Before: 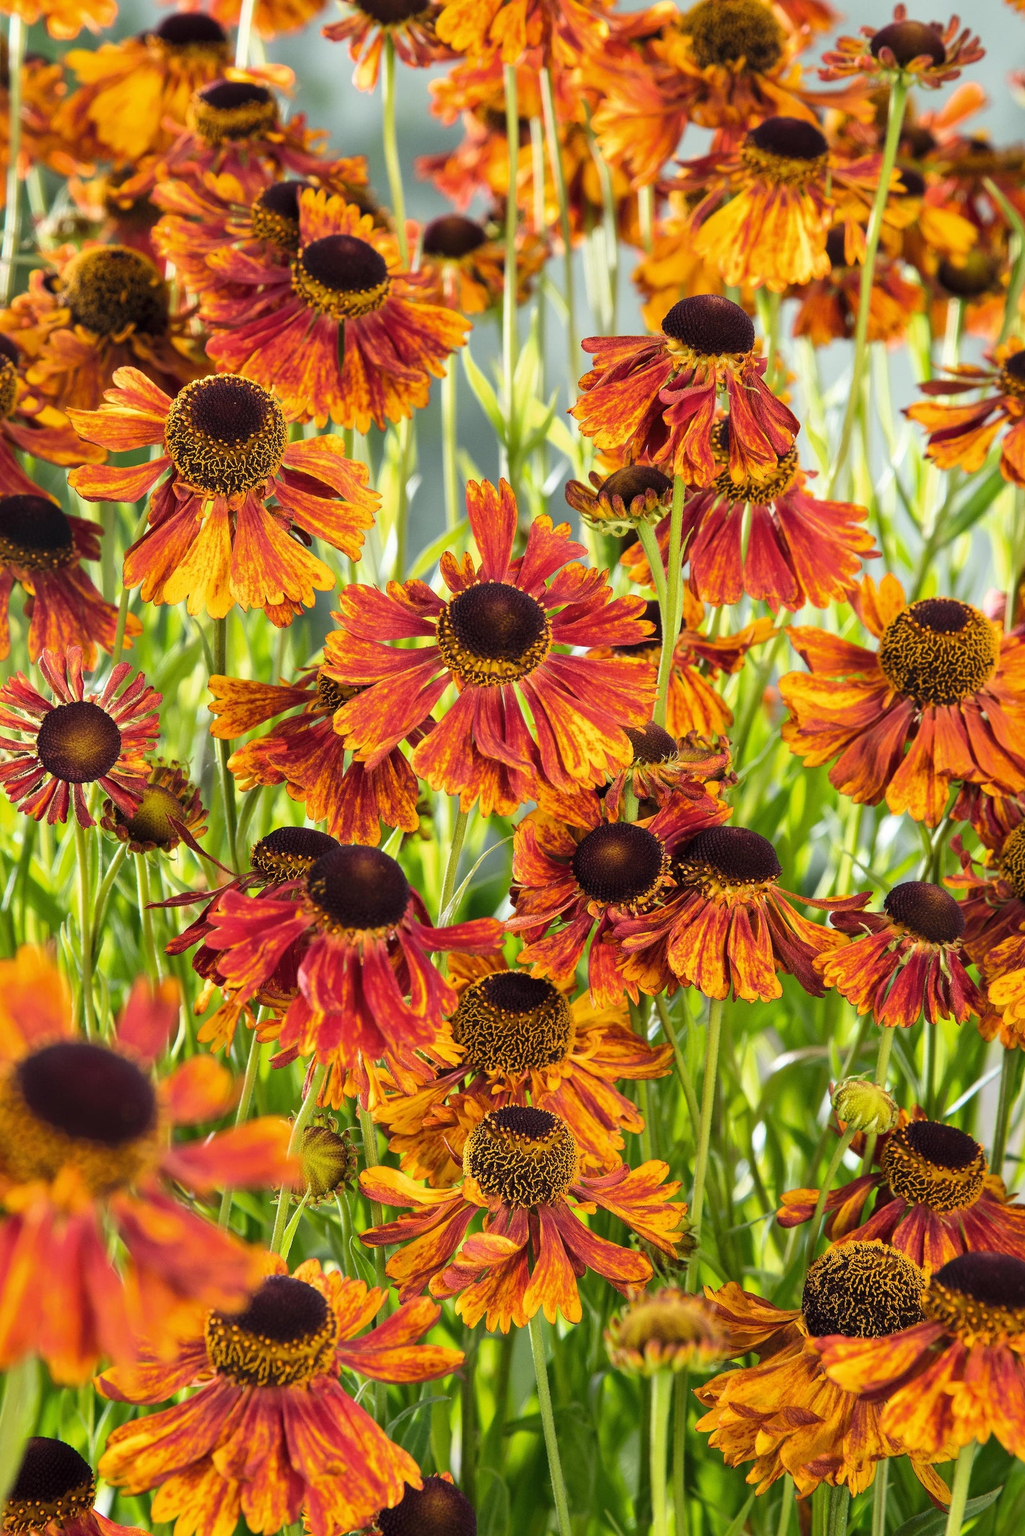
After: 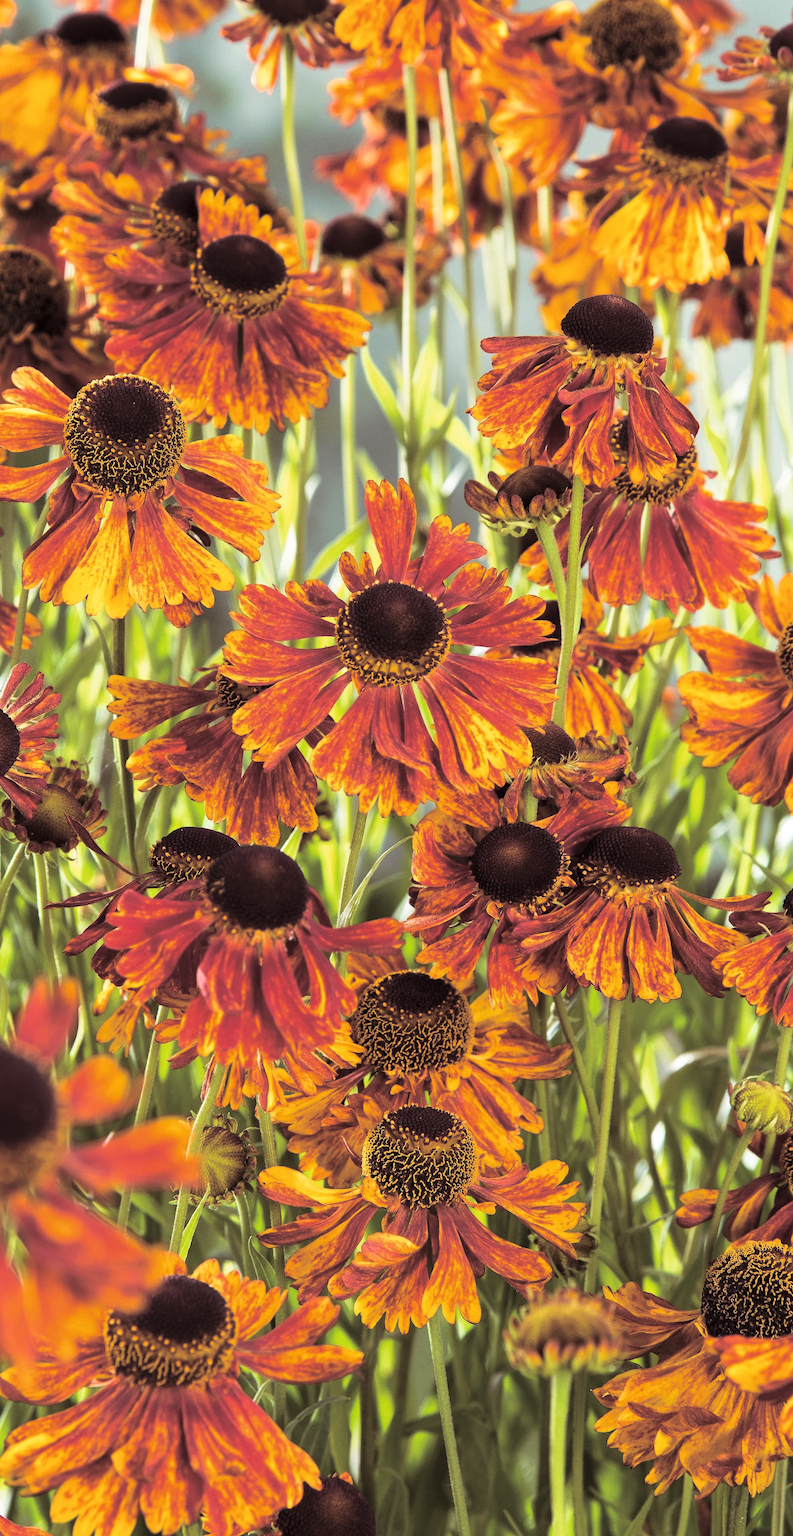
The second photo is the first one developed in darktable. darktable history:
crop: left 9.88%, right 12.664%
split-toning: shadows › saturation 0.24, highlights › hue 54°, highlights › saturation 0.24
shadows and highlights: shadows 0, highlights 40
